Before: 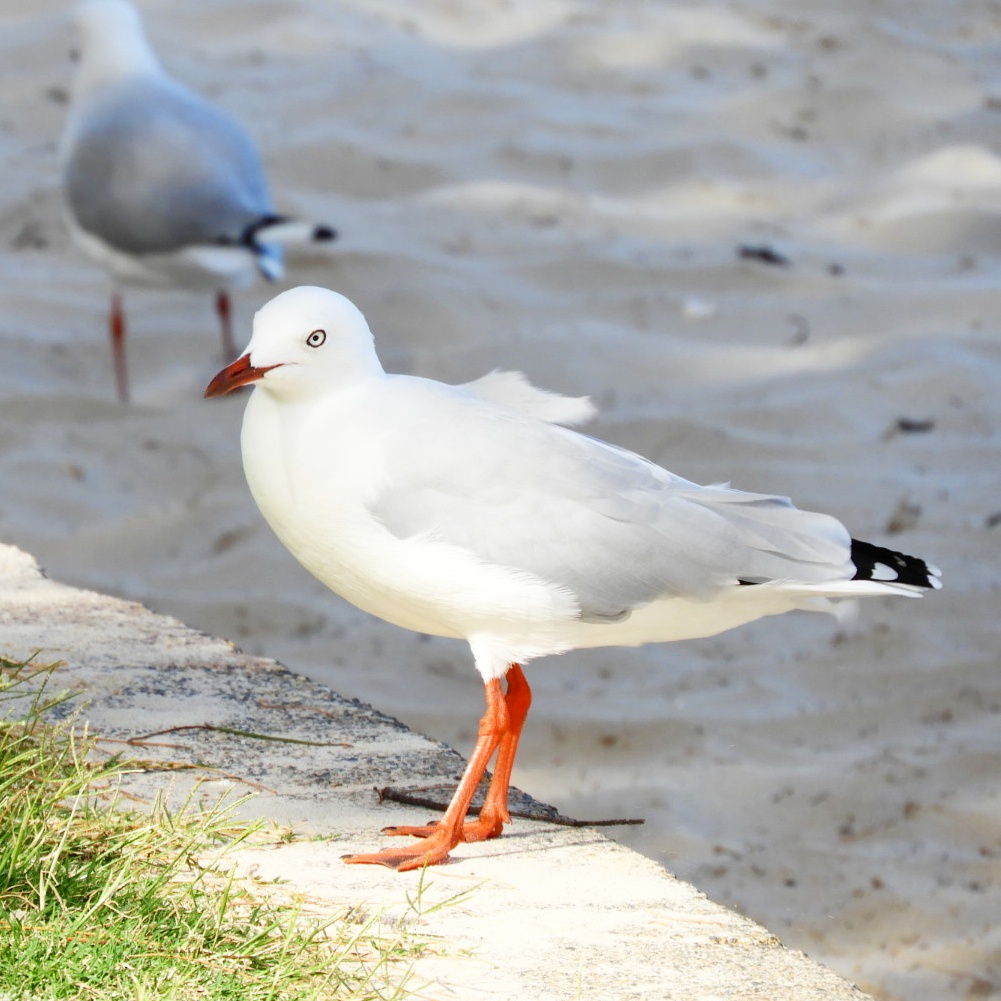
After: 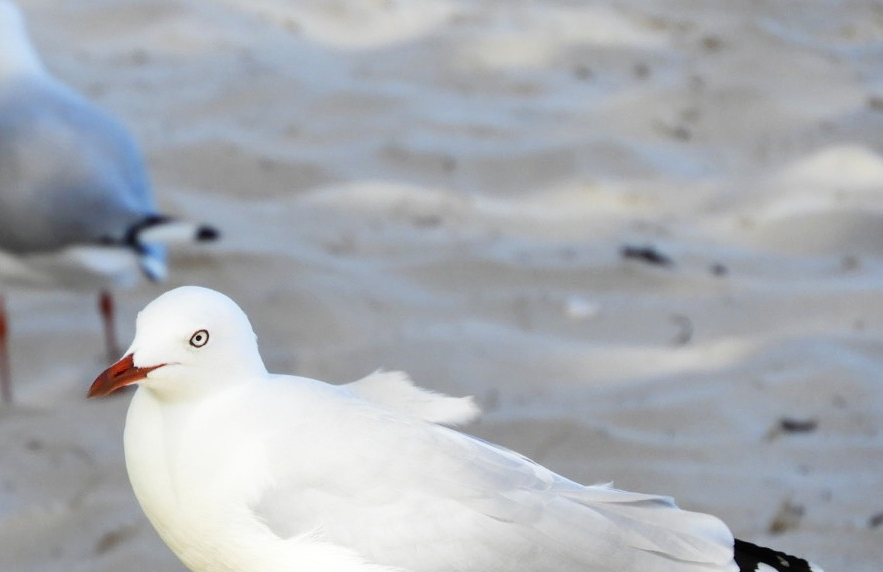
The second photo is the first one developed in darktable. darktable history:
crop and rotate: left 11.688%, bottom 42.836%
